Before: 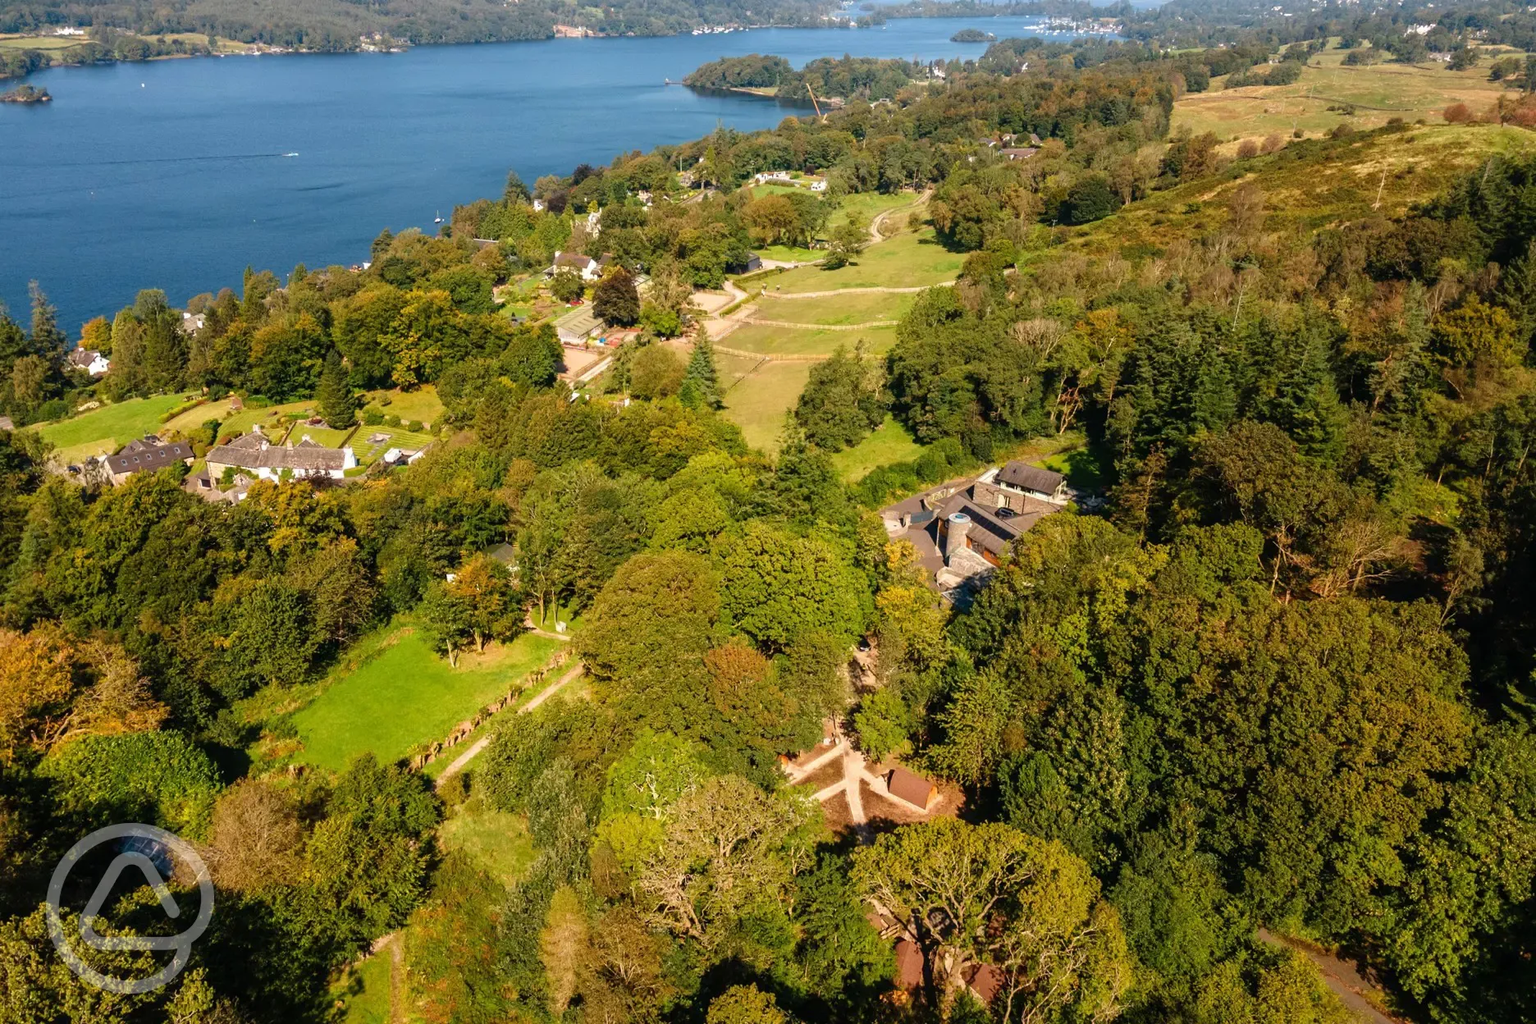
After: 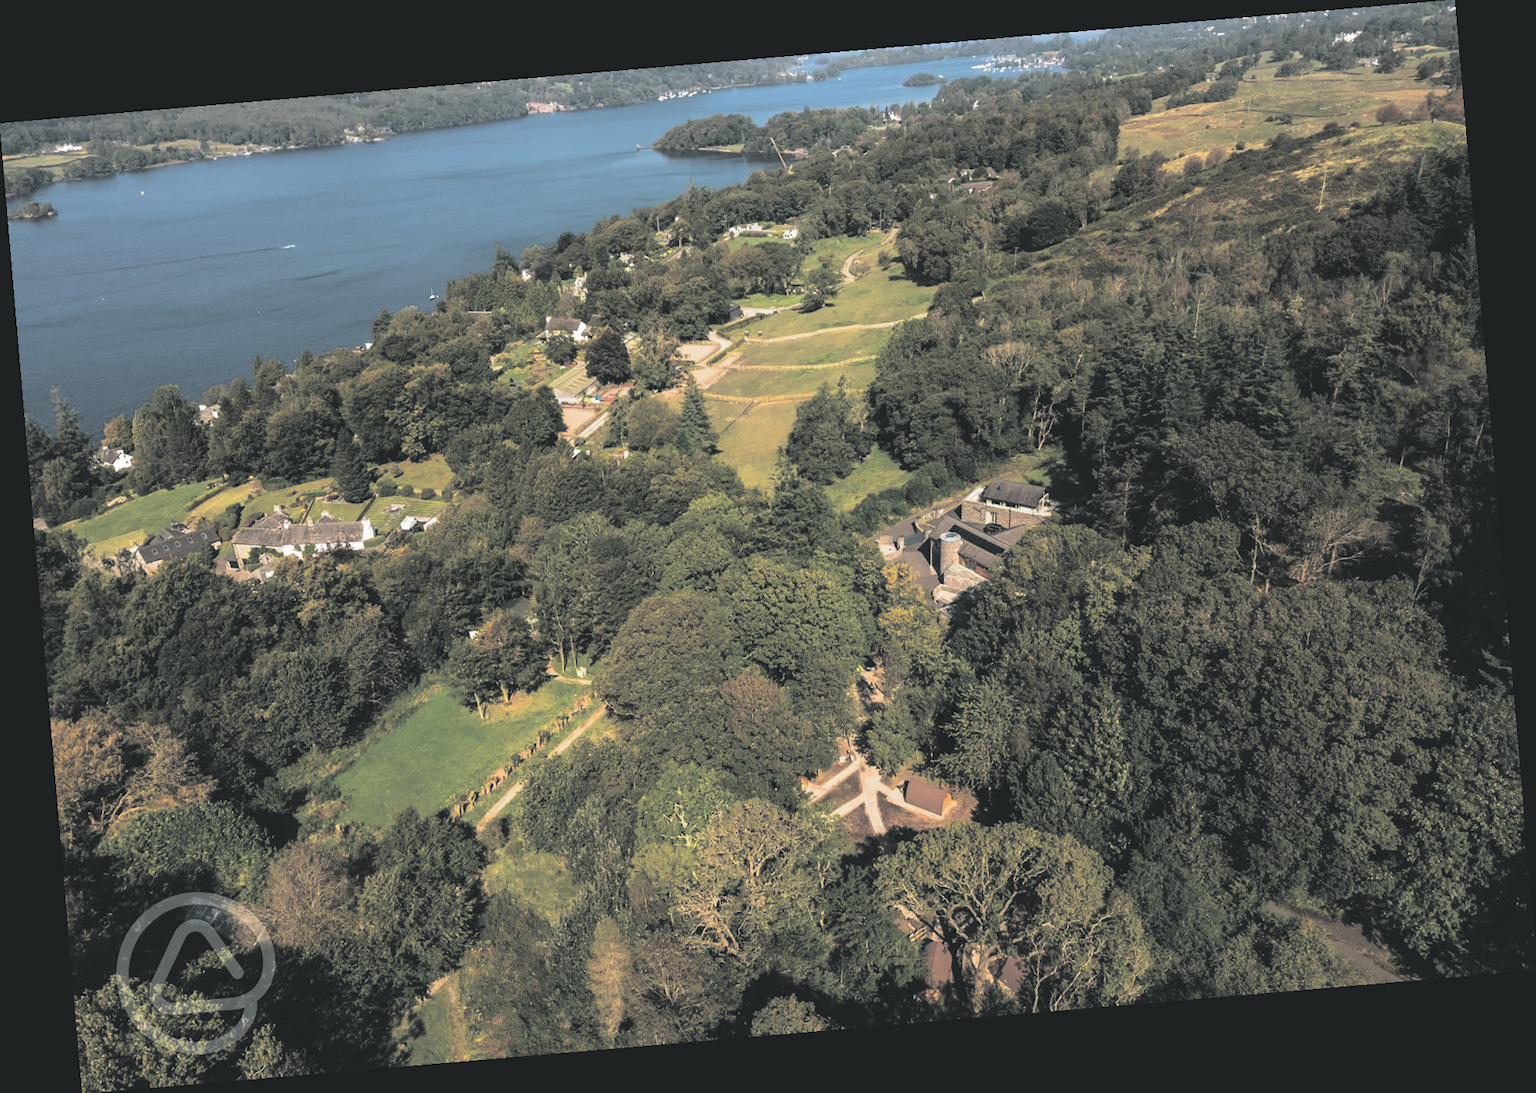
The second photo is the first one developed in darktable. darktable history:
rotate and perspective: rotation -4.86°, automatic cropping off
split-toning: shadows › hue 190.8°, shadows › saturation 0.05, highlights › hue 54°, highlights › saturation 0.05, compress 0%
exposure: black level correction -0.015, compensate highlight preservation false
